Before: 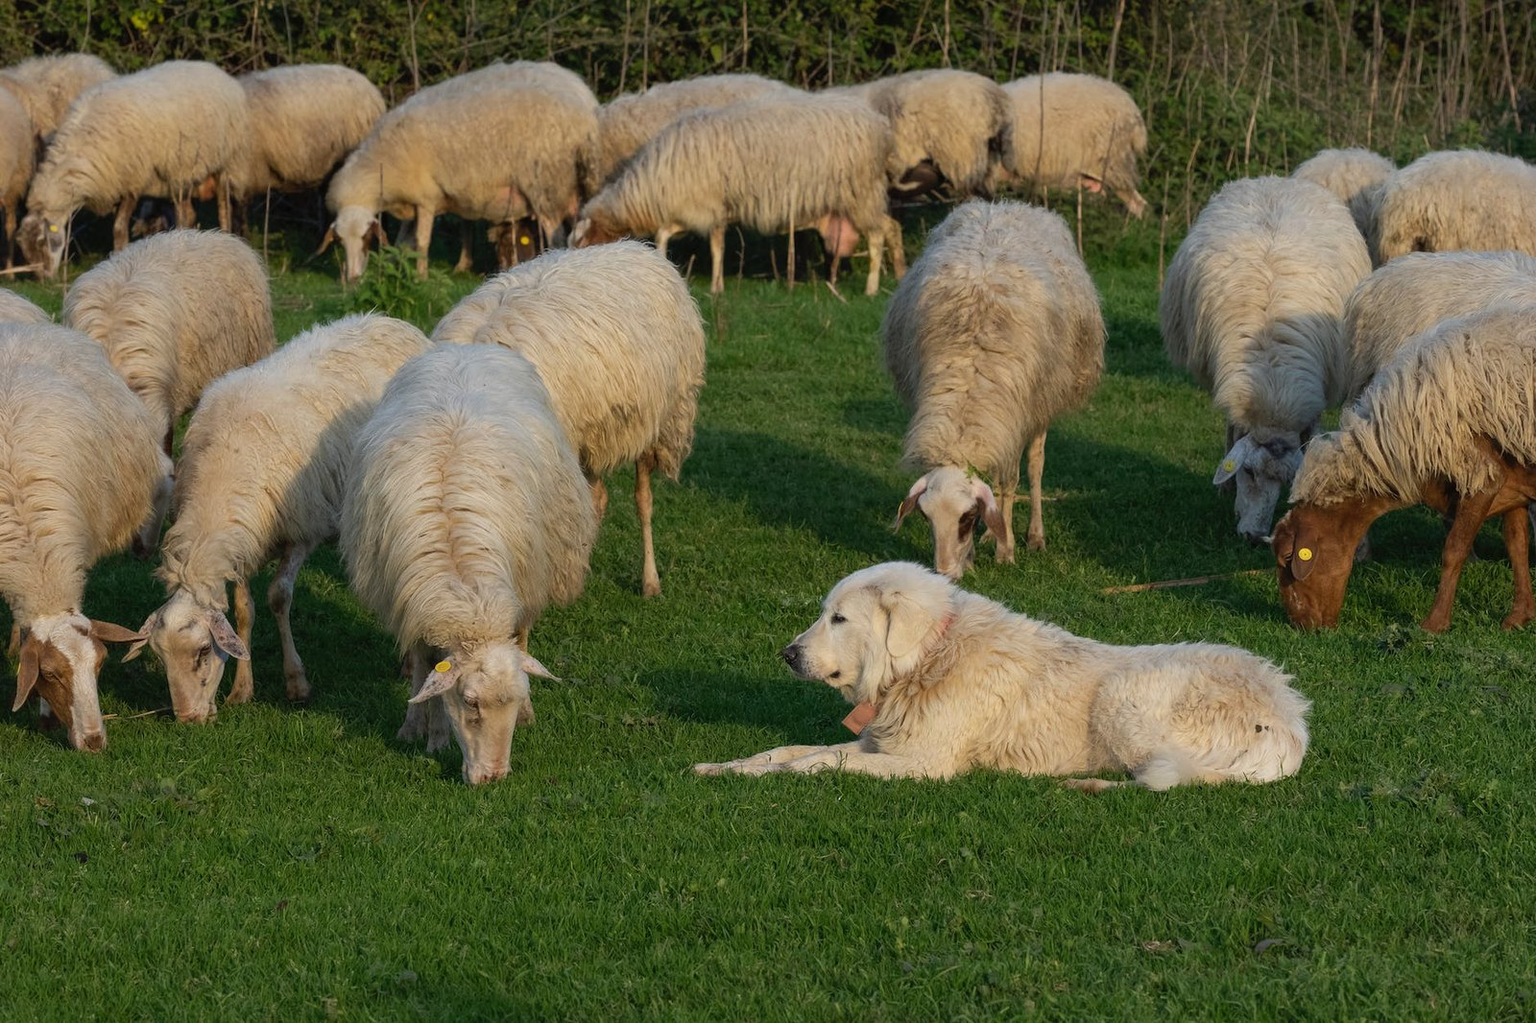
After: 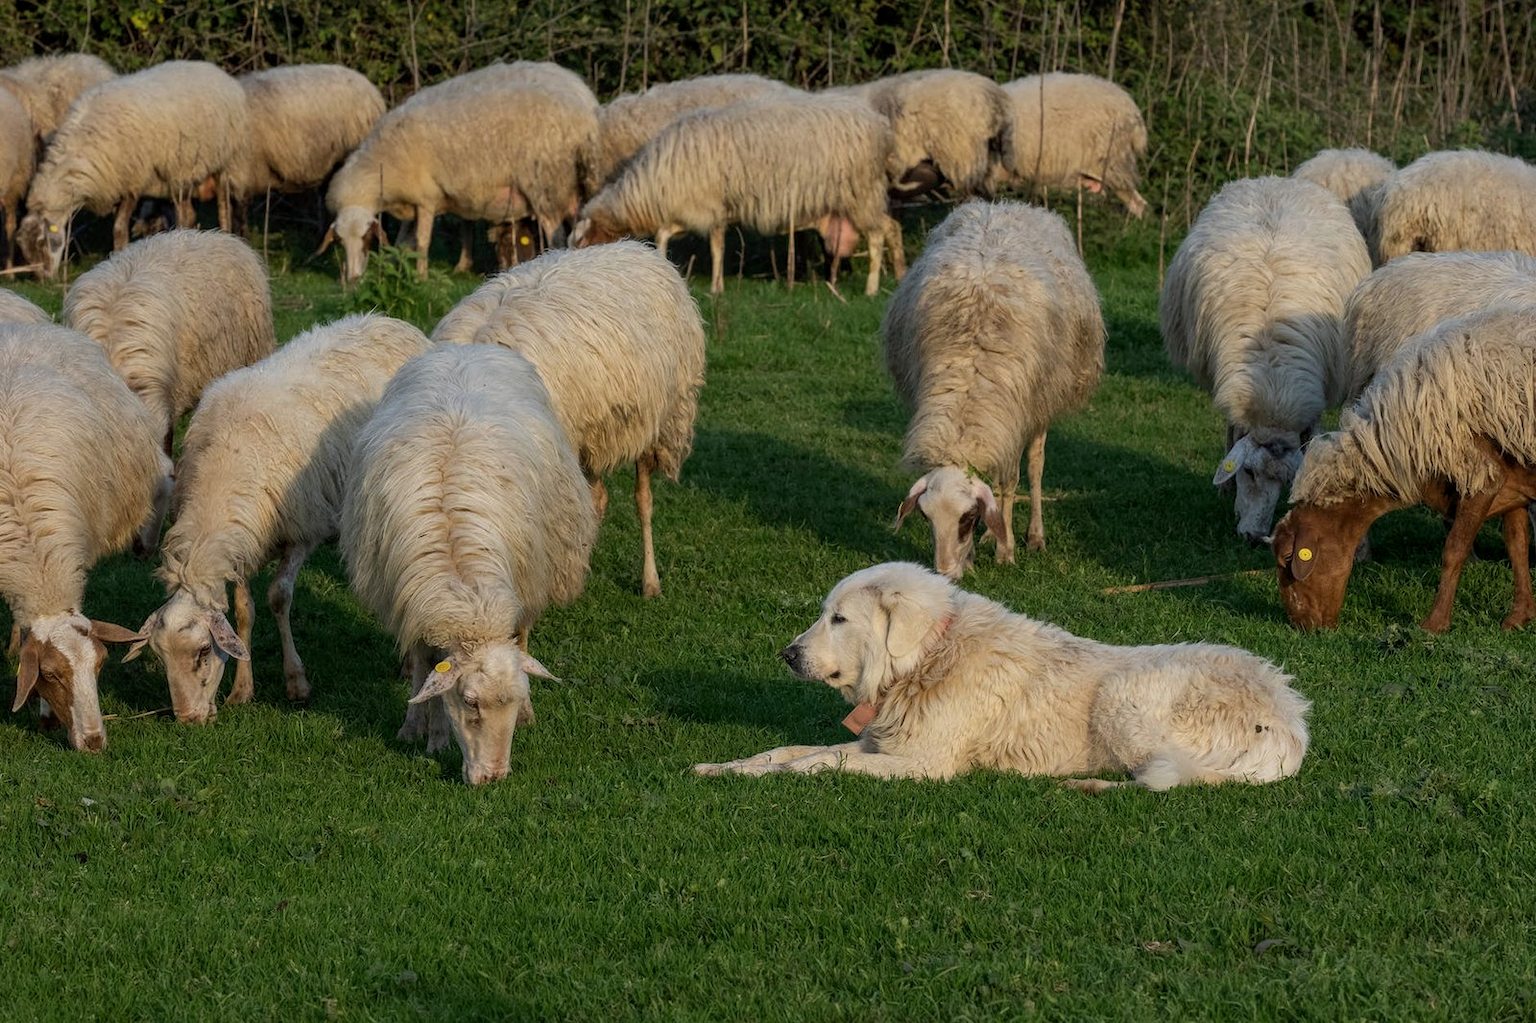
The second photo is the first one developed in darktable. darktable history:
exposure: exposure -0.21 EV, compensate highlight preservation false
local contrast: on, module defaults
